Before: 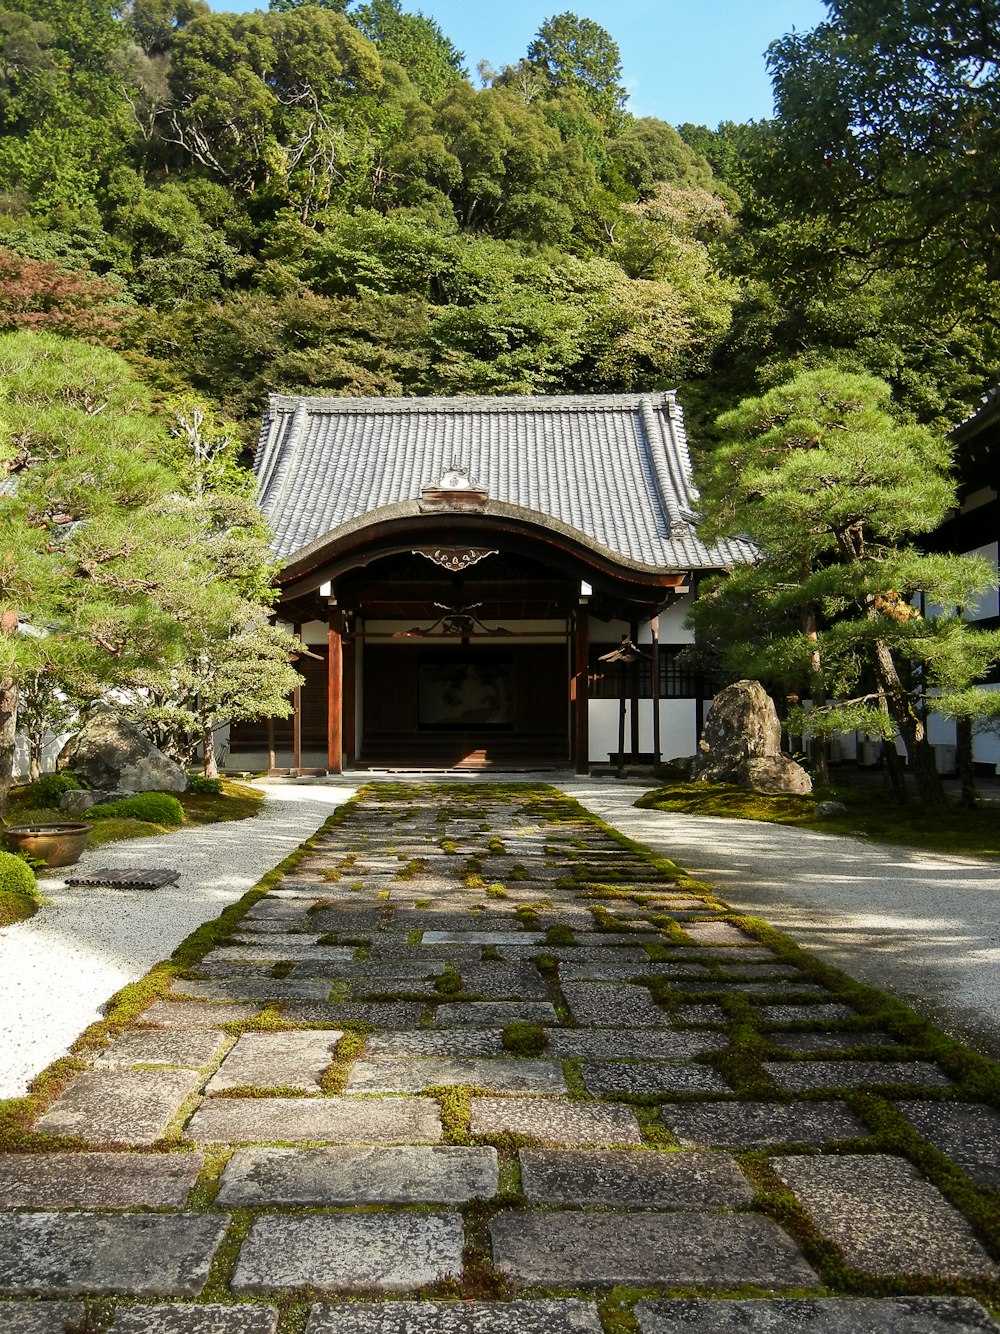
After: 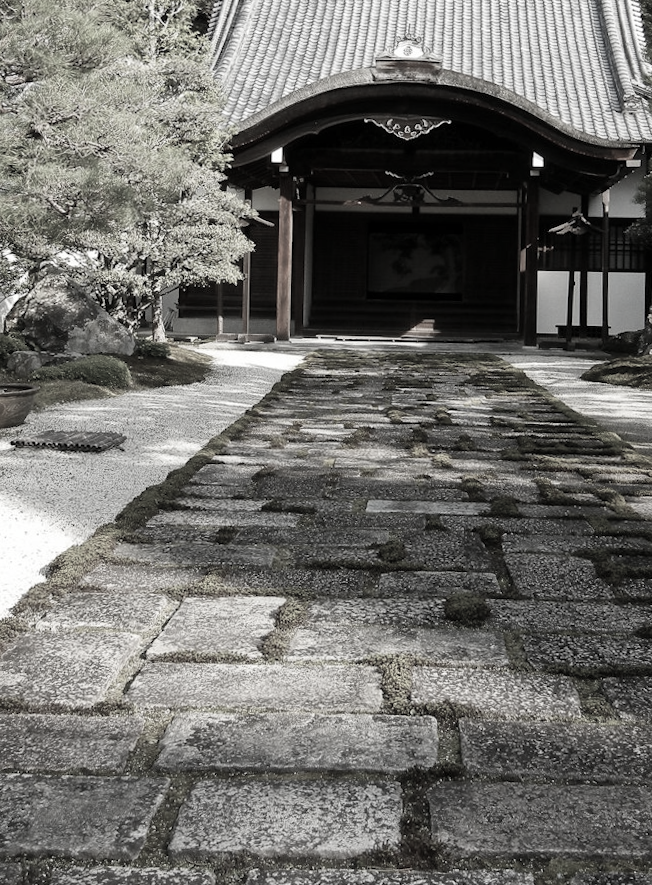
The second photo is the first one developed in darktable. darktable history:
crop and rotate: angle -1.18°, left 3.853%, top 31.795%, right 29.081%
color correction: highlights b* 0.038, saturation 0.145
